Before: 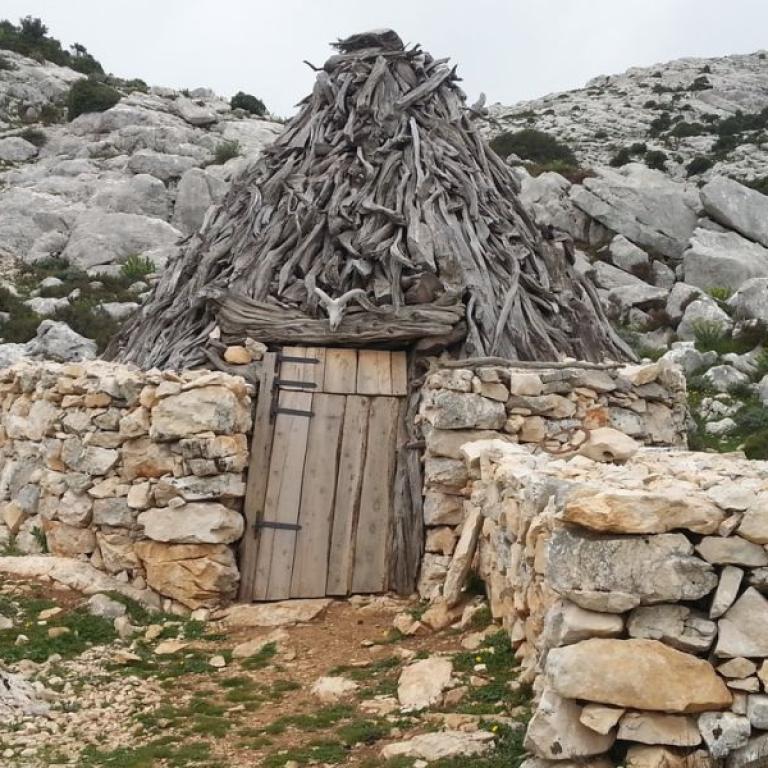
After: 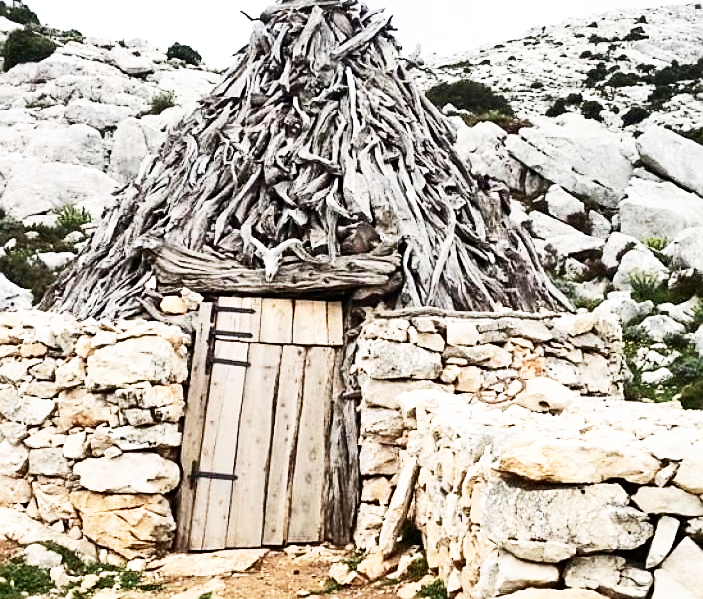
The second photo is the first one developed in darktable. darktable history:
base curve: curves: ch0 [(0, 0) (0.007, 0.004) (0.027, 0.03) (0.046, 0.07) (0.207, 0.54) (0.442, 0.872) (0.673, 0.972) (1, 1)], preserve colors none
crop: left 8.447%, top 6.594%, bottom 15.333%
contrast brightness saturation: contrast 0.248, saturation -0.313
sharpen: on, module defaults
shadows and highlights: shadows 49.4, highlights -41.48, soften with gaussian
velvia: strength 16.46%
